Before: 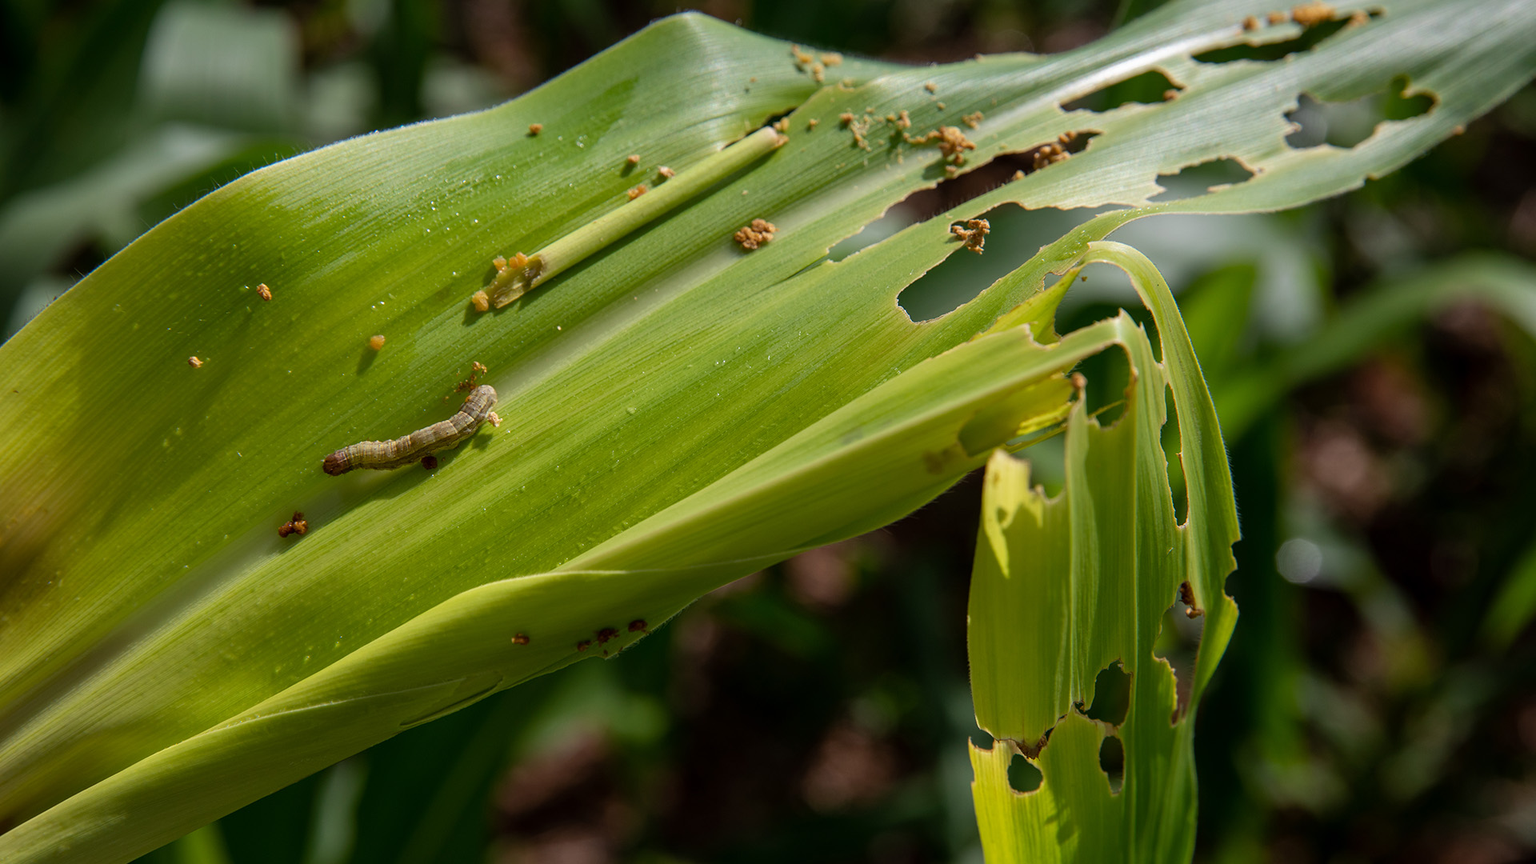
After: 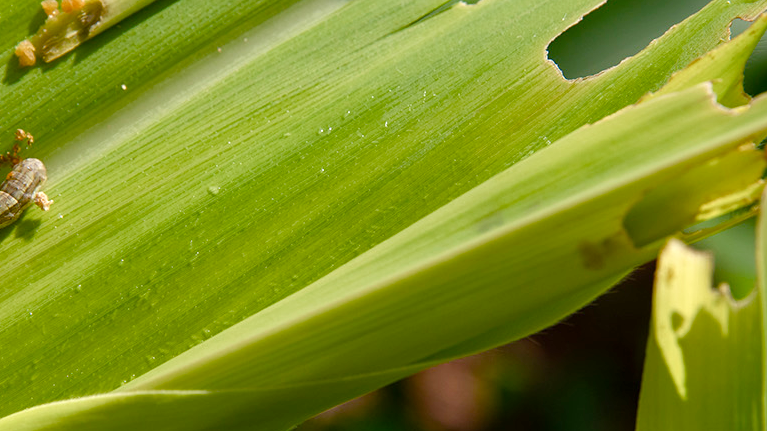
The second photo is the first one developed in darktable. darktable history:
crop: left 30%, top 30%, right 30%, bottom 30%
color balance rgb: perceptual saturation grading › global saturation 20%, perceptual saturation grading › highlights -50%, perceptual saturation grading › shadows 30%, perceptual brilliance grading › global brilliance 10%, perceptual brilliance grading › shadows 15%
